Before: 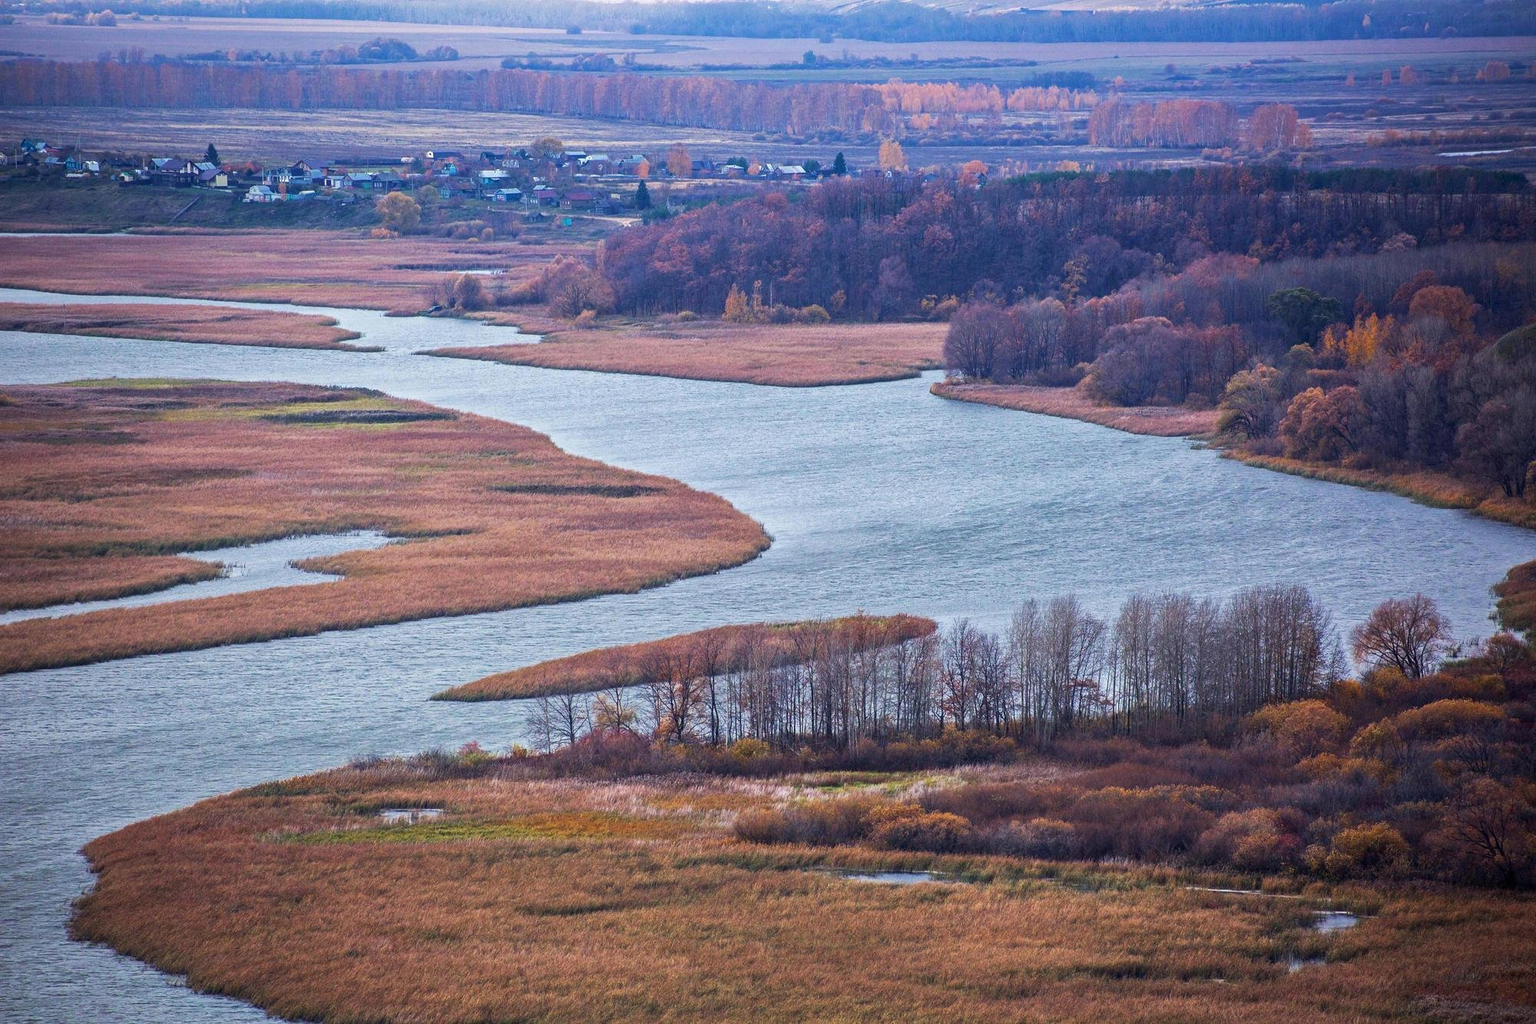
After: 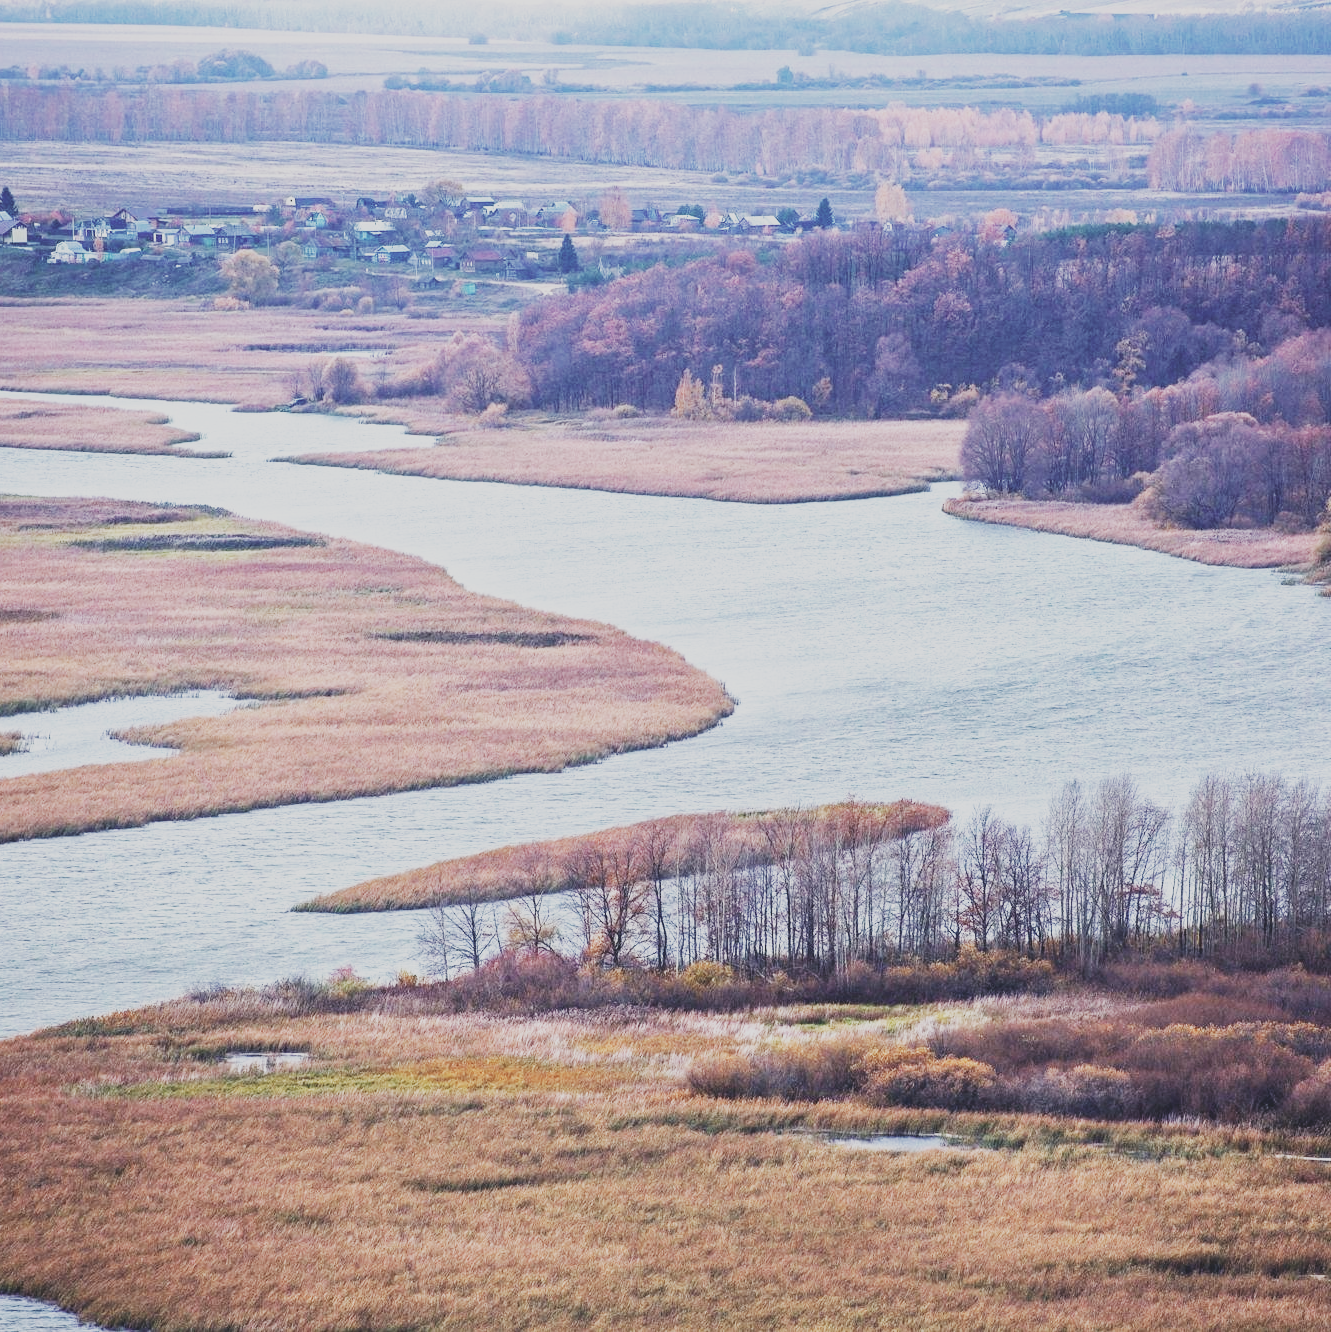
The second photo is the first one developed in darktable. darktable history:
contrast brightness saturation: contrast -0.259, saturation -0.433
crop and rotate: left 13.472%, right 19.934%
base curve: curves: ch0 [(0, 0) (0.007, 0.004) (0.027, 0.03) (0.046, 0.07) (0.207, 0.54) (0.442, 0.872) (0.673, 0.972) (1, 1)], preserve colors none
